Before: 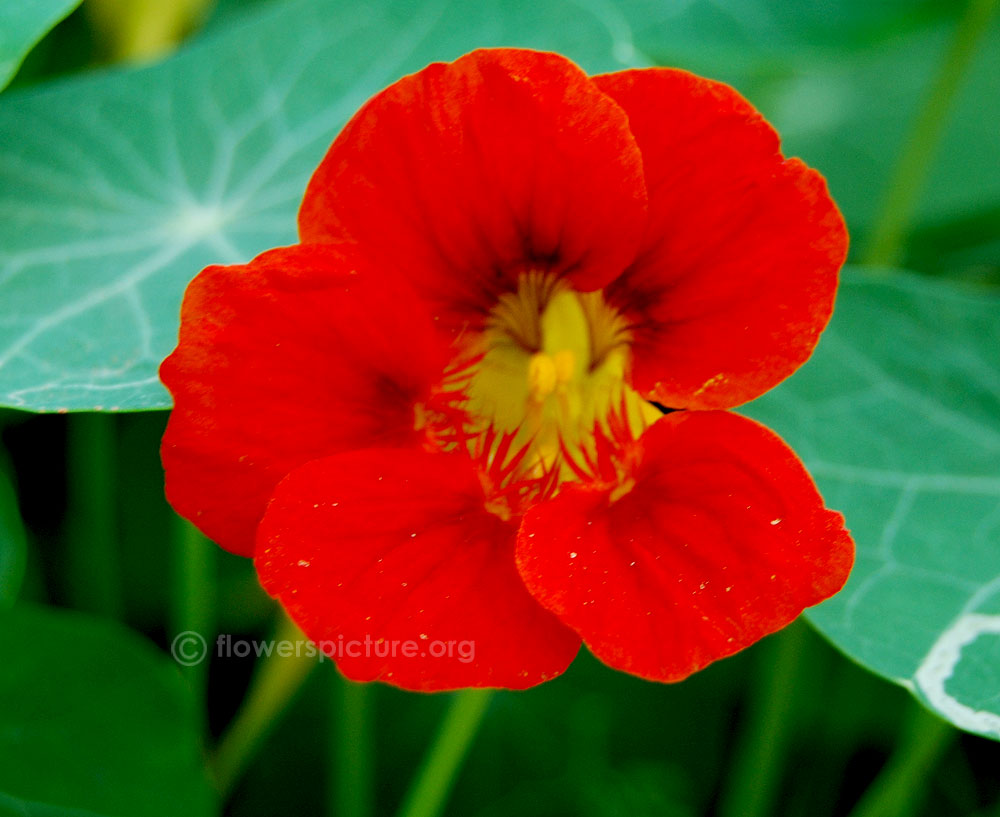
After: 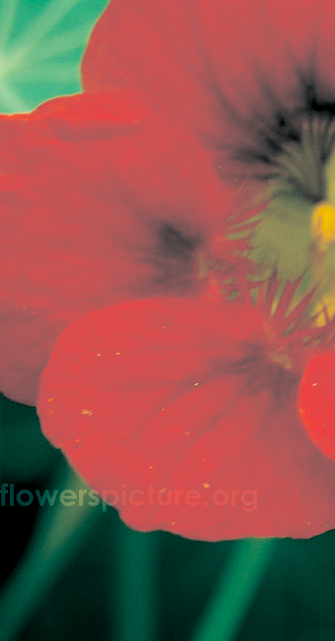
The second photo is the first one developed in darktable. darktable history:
color balance: mode lift, gamma, gain (sRGB), lift [1, 0.69, 1, 1], gamma [1, 1.482, 1, 1], gain [1, 1, 1, 0.802]
split-toning: shadows › hue 186.43°, highlights › hue 49.29°, compress 30.29%
crop and rotate: left 21.77%, top 18.528%, right 44.676%, bottom 2.997%
